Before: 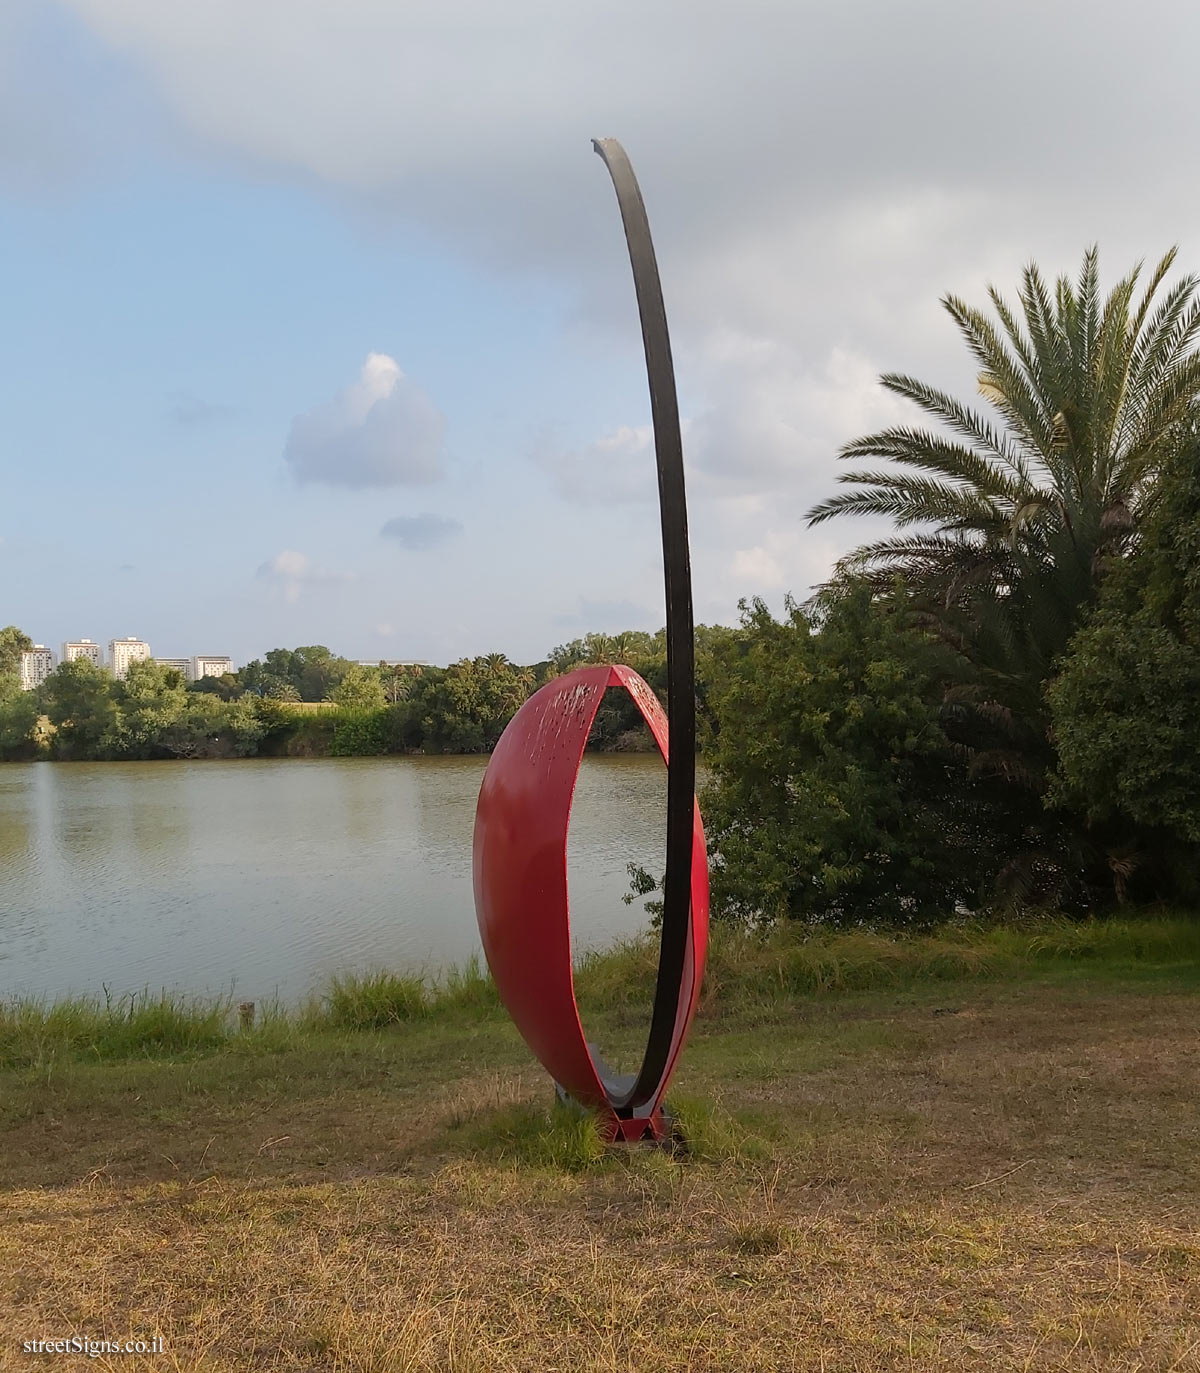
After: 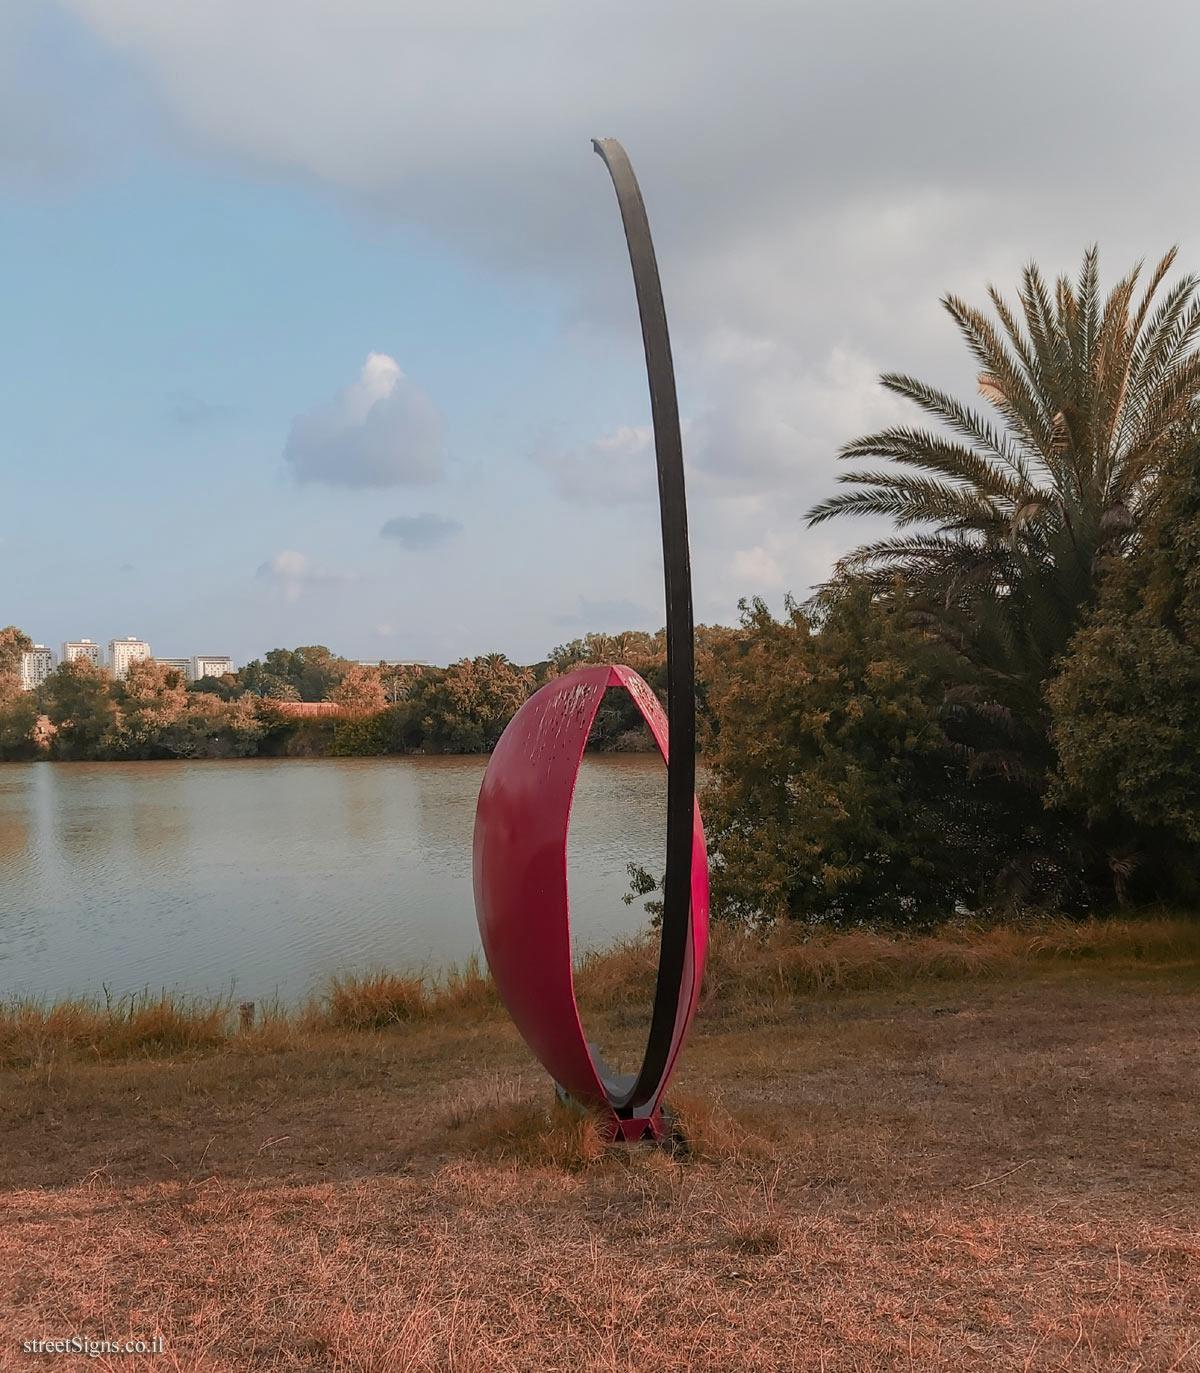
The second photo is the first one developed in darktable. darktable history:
local contrast: detail 110%
exposure: exposure -0.157 EV, compensate highlight preservation false
color zones: curves: ch2 [(0, 0.488) (0.143, 0.417) (0.286, 0.212) (0.429, 0.179) (0.571, 0.154) (0.714, 0.415) (0.857, 0.495) (1, 0.488)]
